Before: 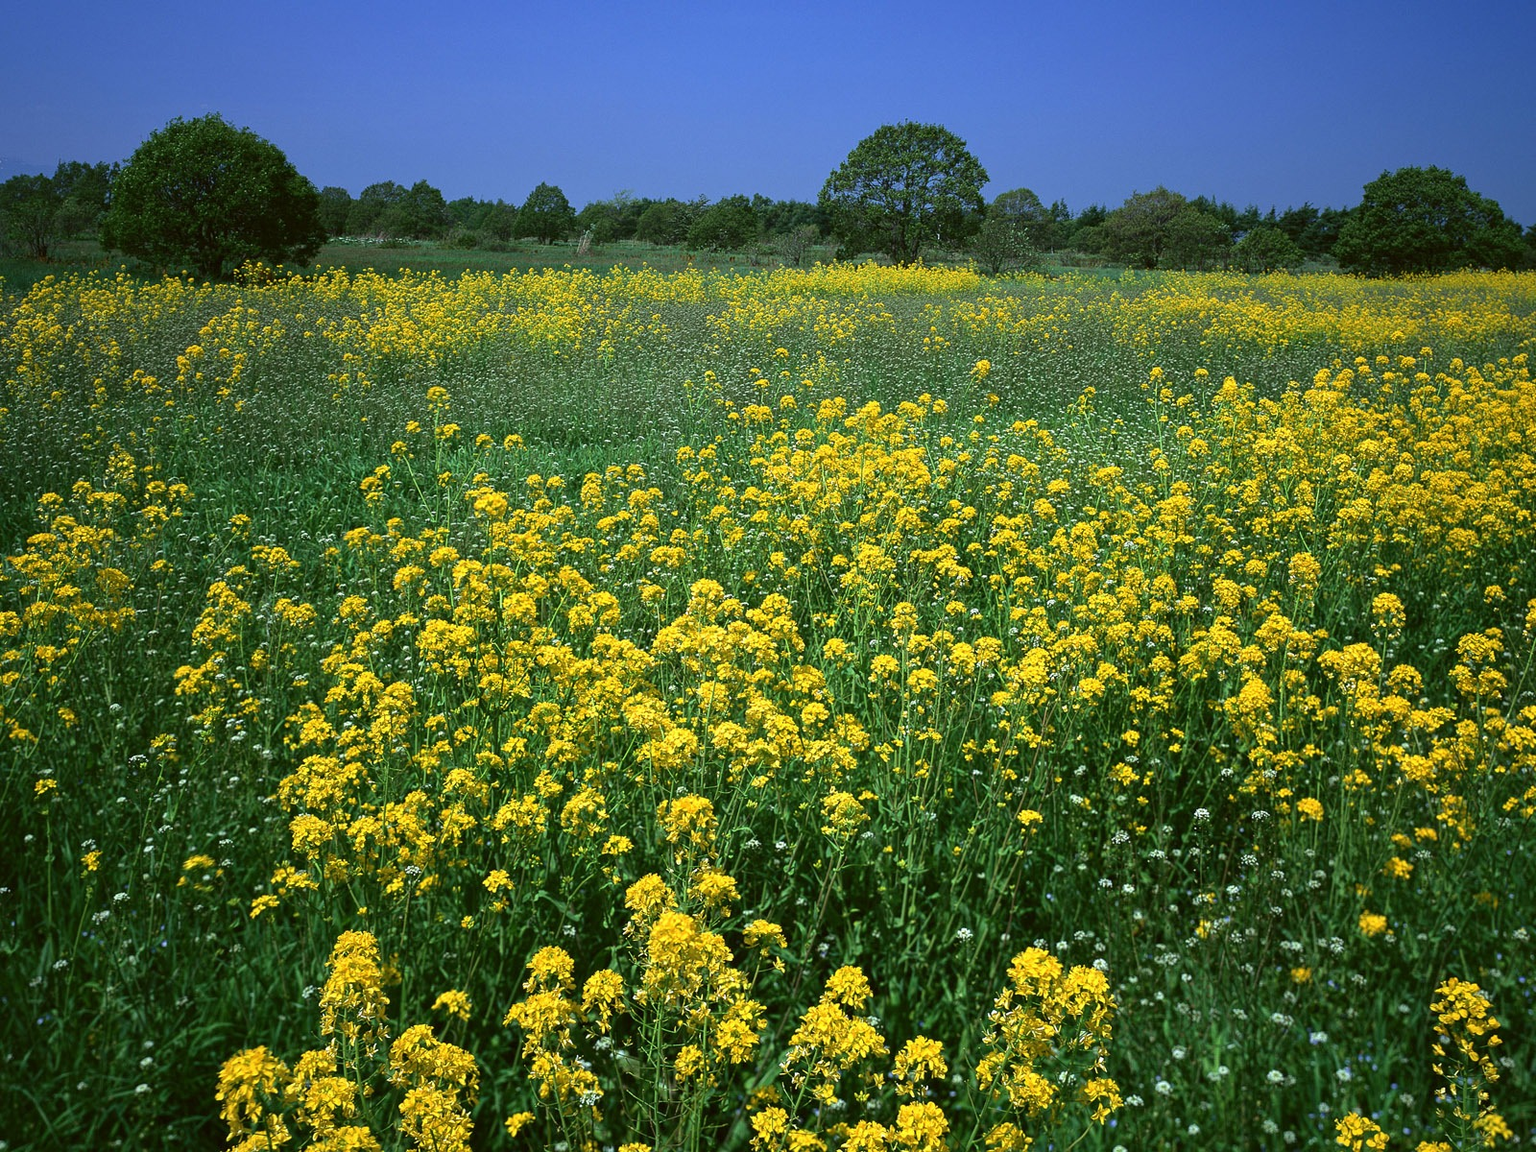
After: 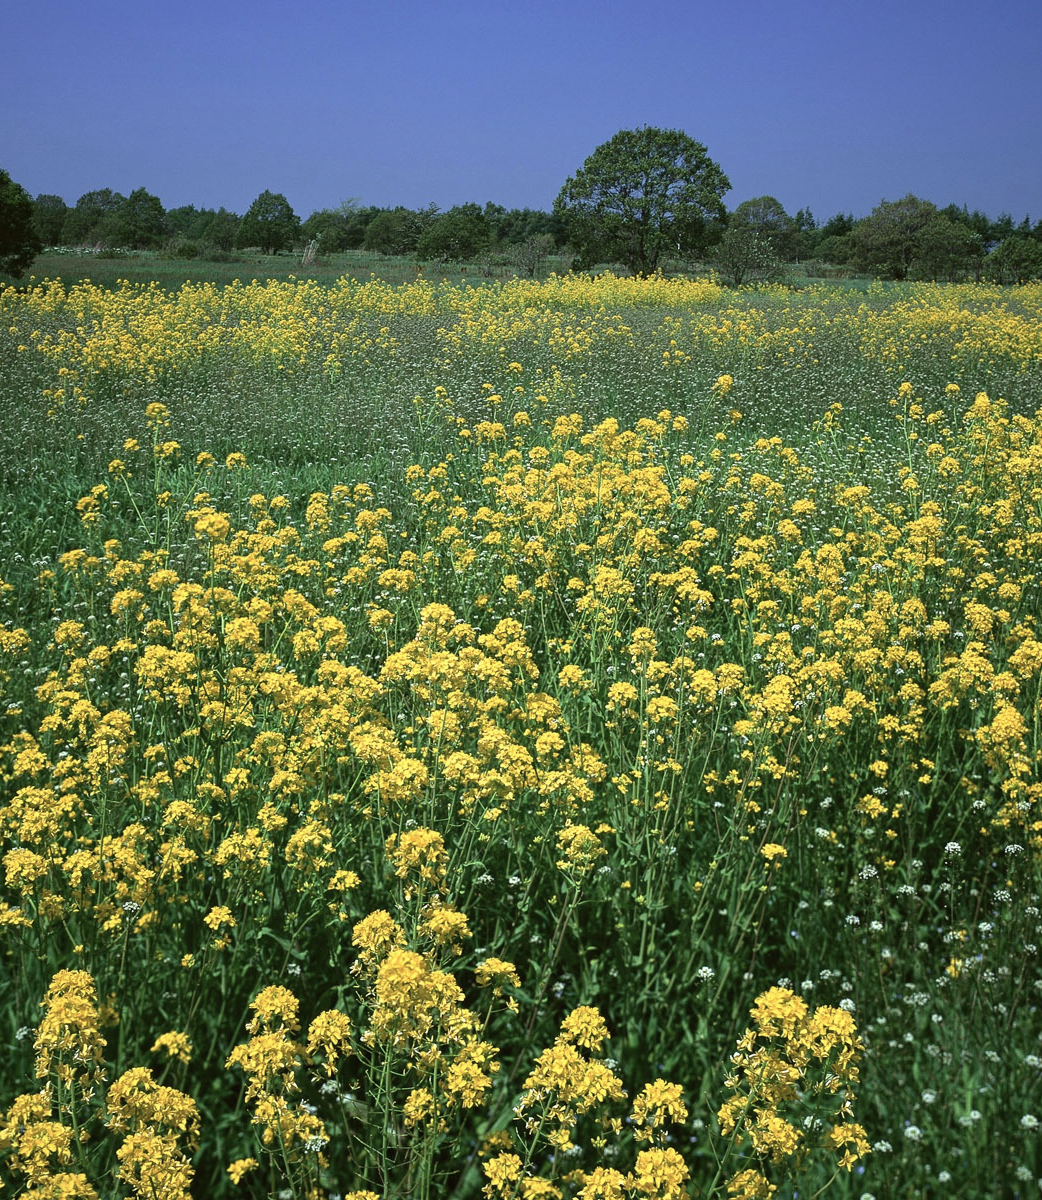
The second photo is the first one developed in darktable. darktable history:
exposure: compensate highlight preservation false
crop and rotate: left 18.731%, right 16.143%
color correction: highlights b* -0.037, saturation 0.784
